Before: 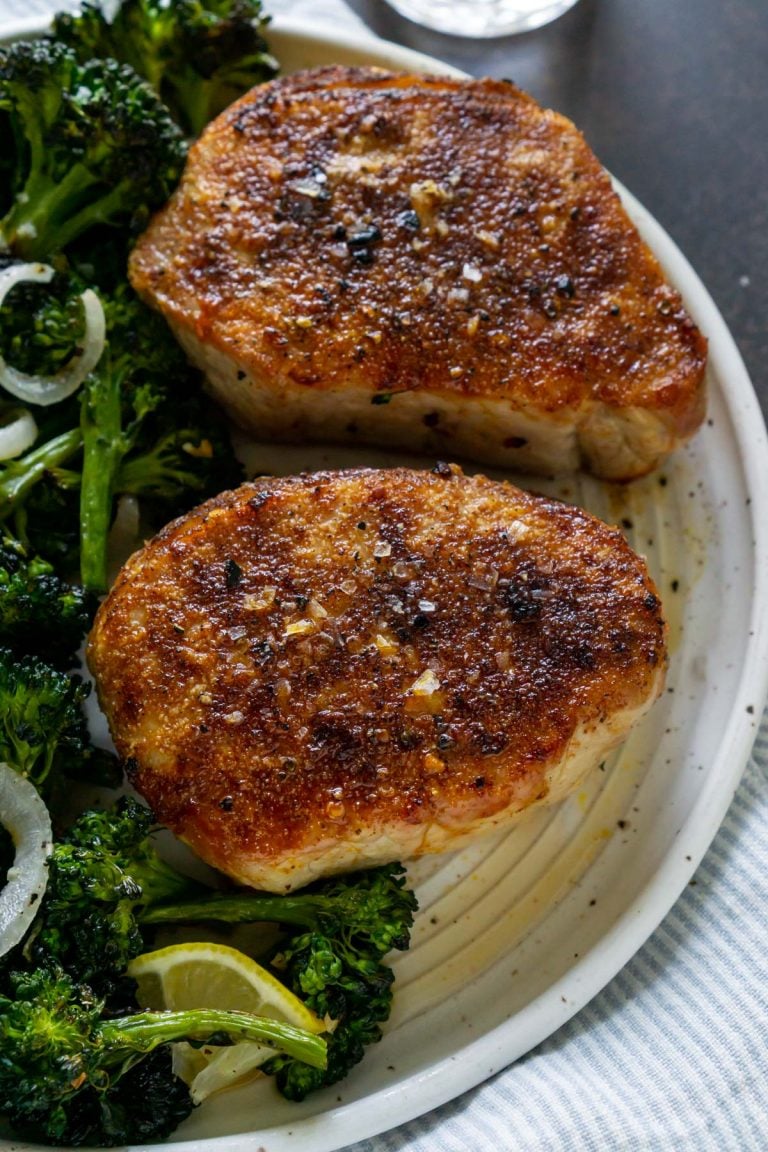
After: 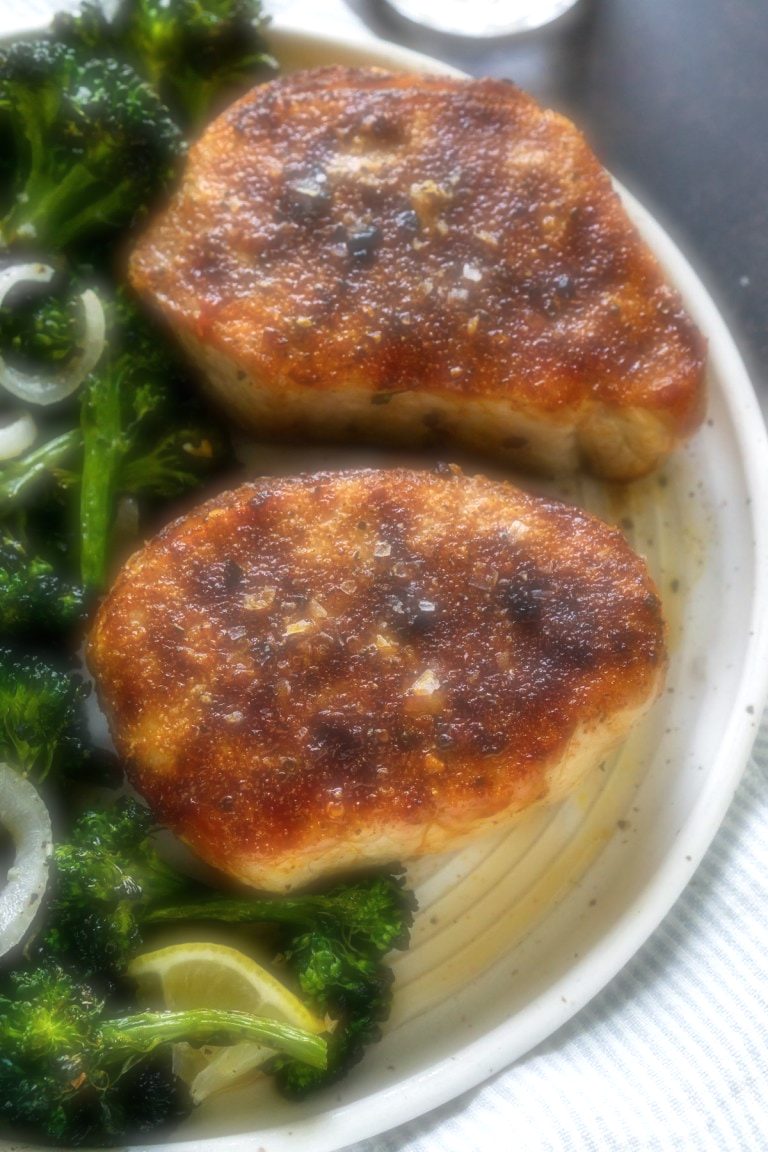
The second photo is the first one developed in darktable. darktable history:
exposure: exposure 0.493 EV, compensate highlight preservation false
soften: on, module defaults
